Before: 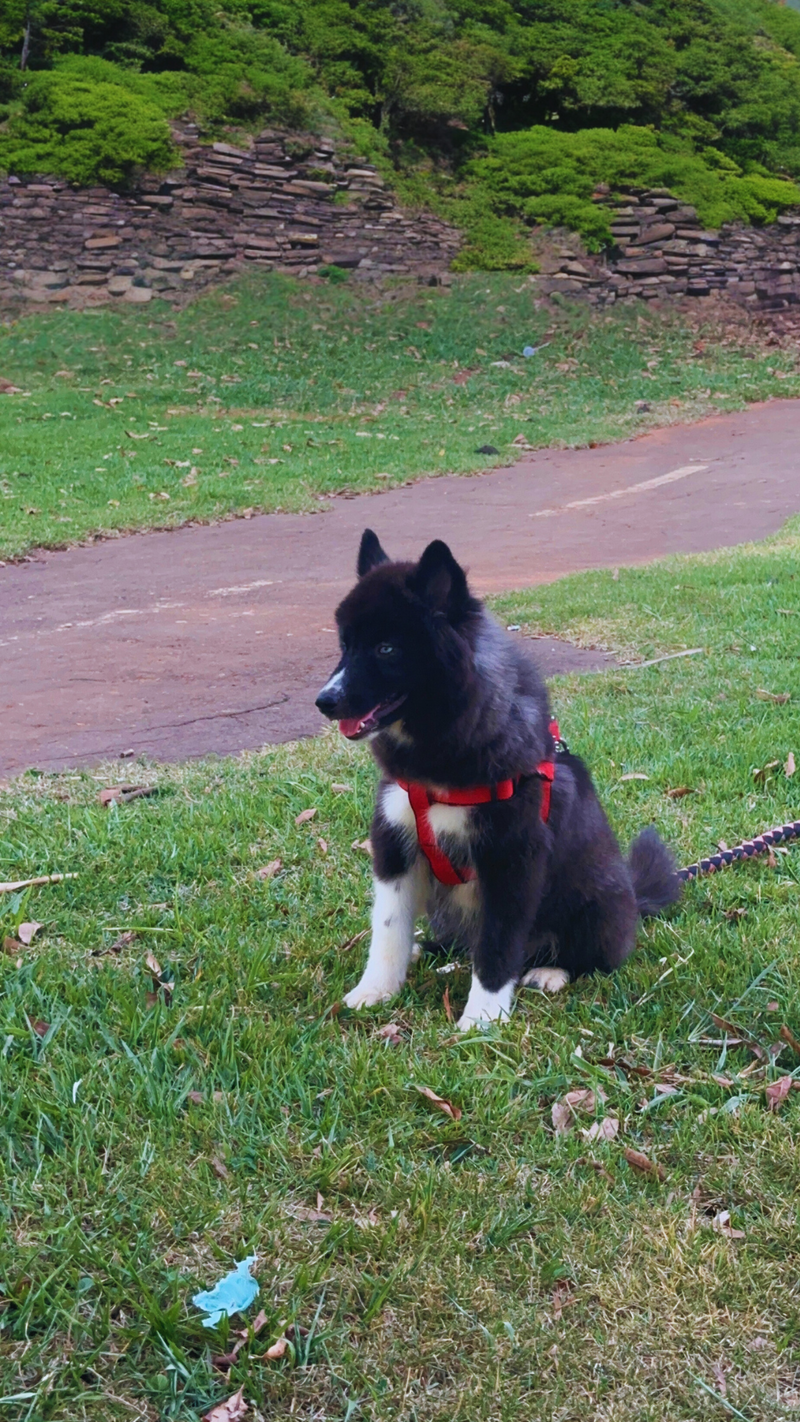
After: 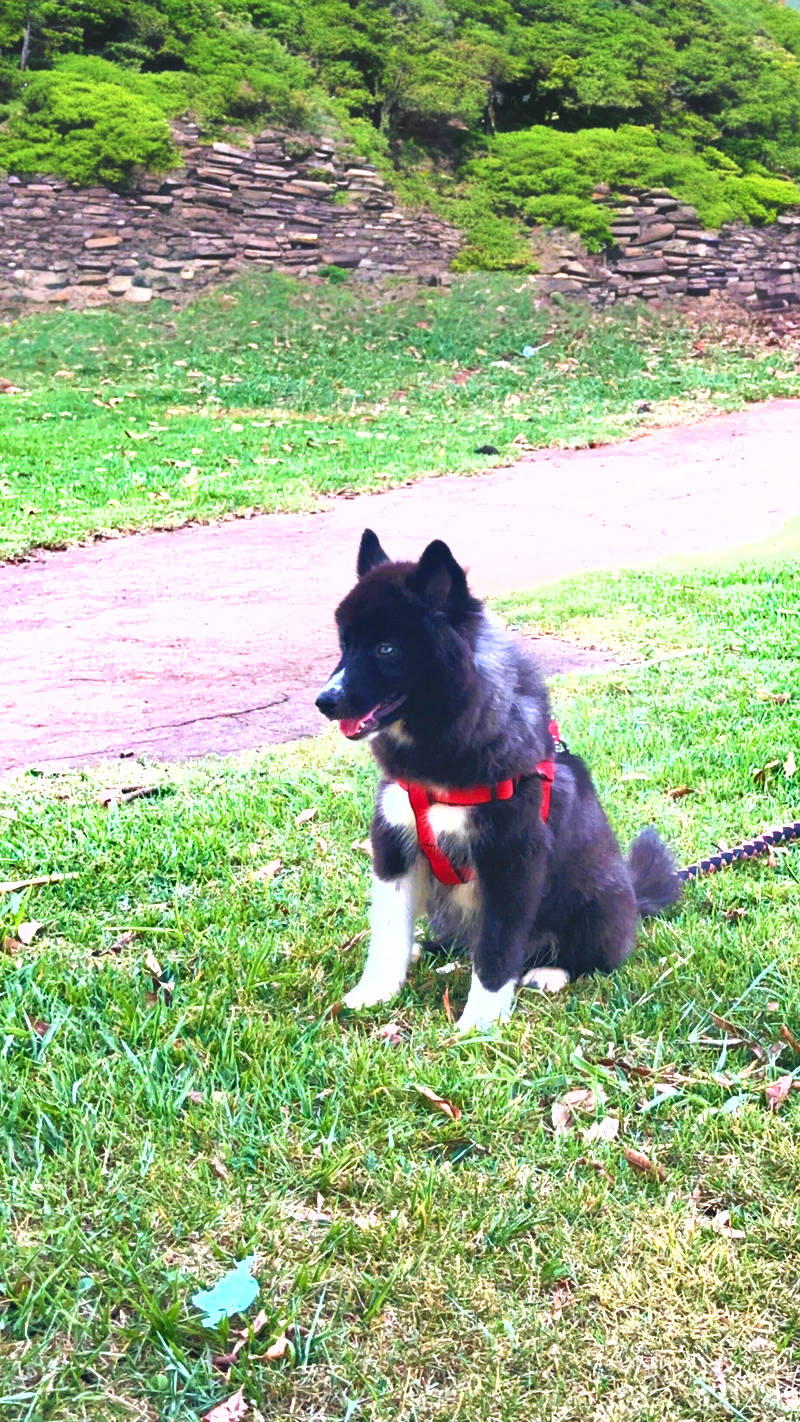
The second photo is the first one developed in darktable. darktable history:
exposure: black level correction 0.001, exposure 1.646 EV, compensate exposure bias true, compensate highlight preservation false
shadows and highlights: low approximation 0.01, soften with gaussian
